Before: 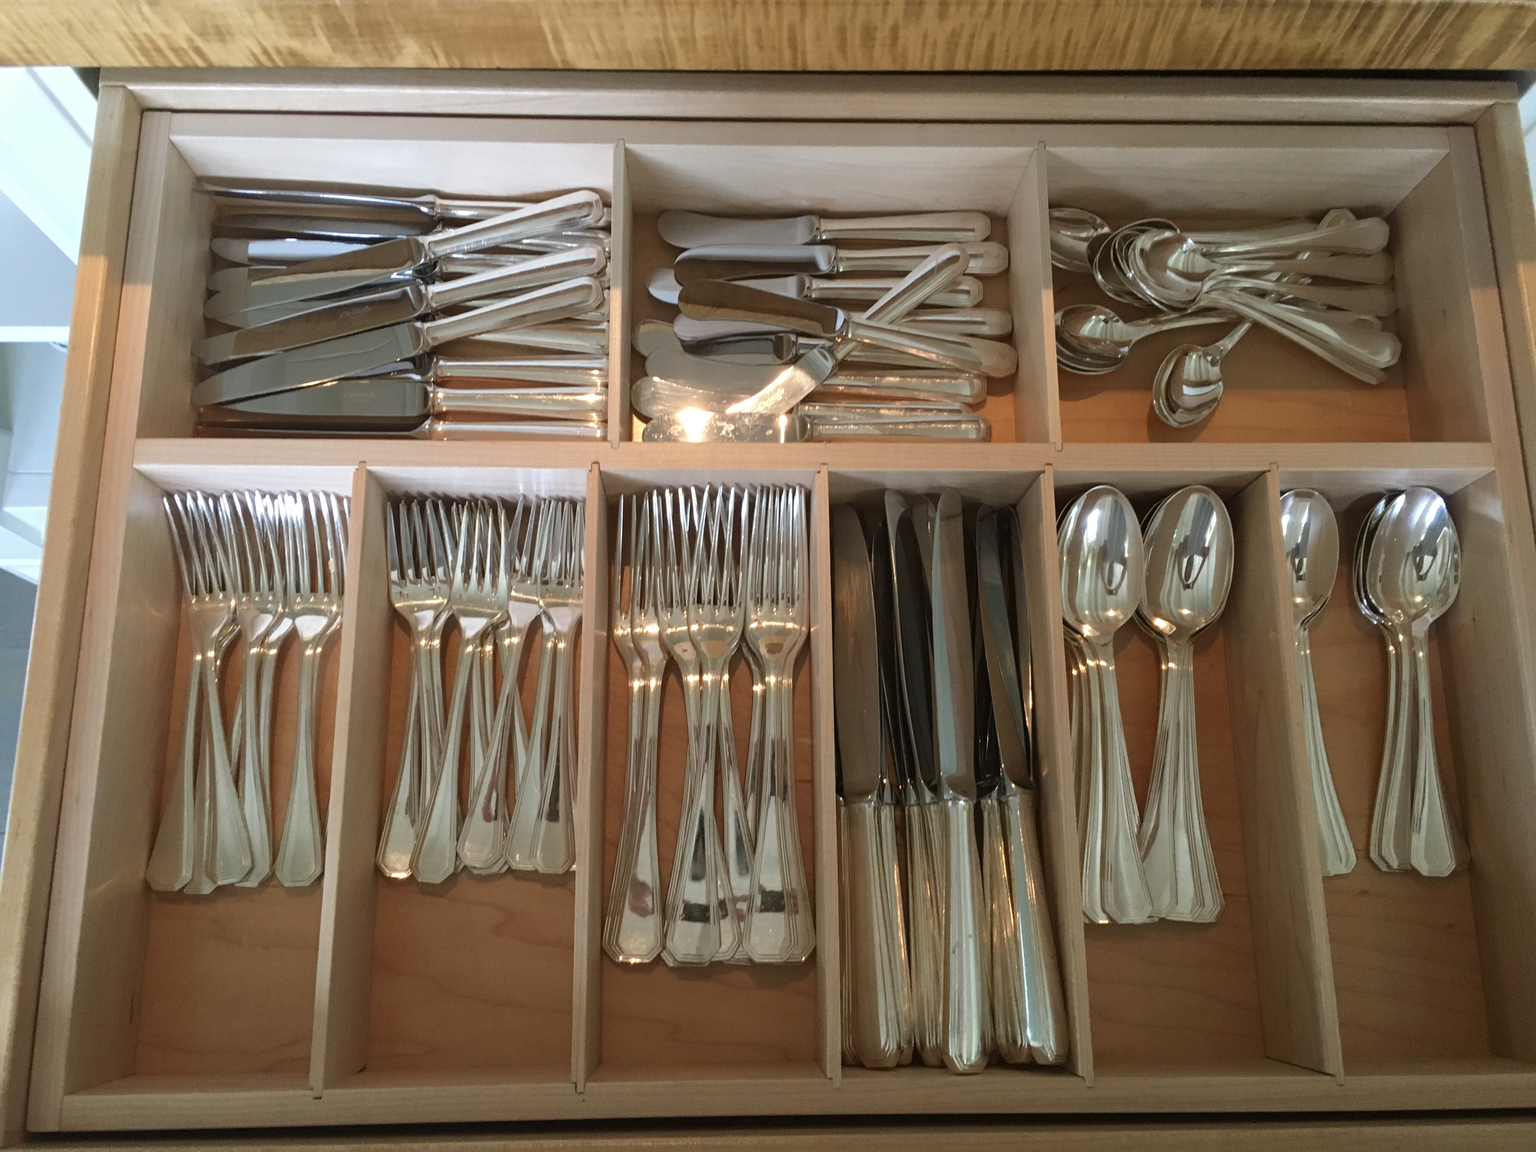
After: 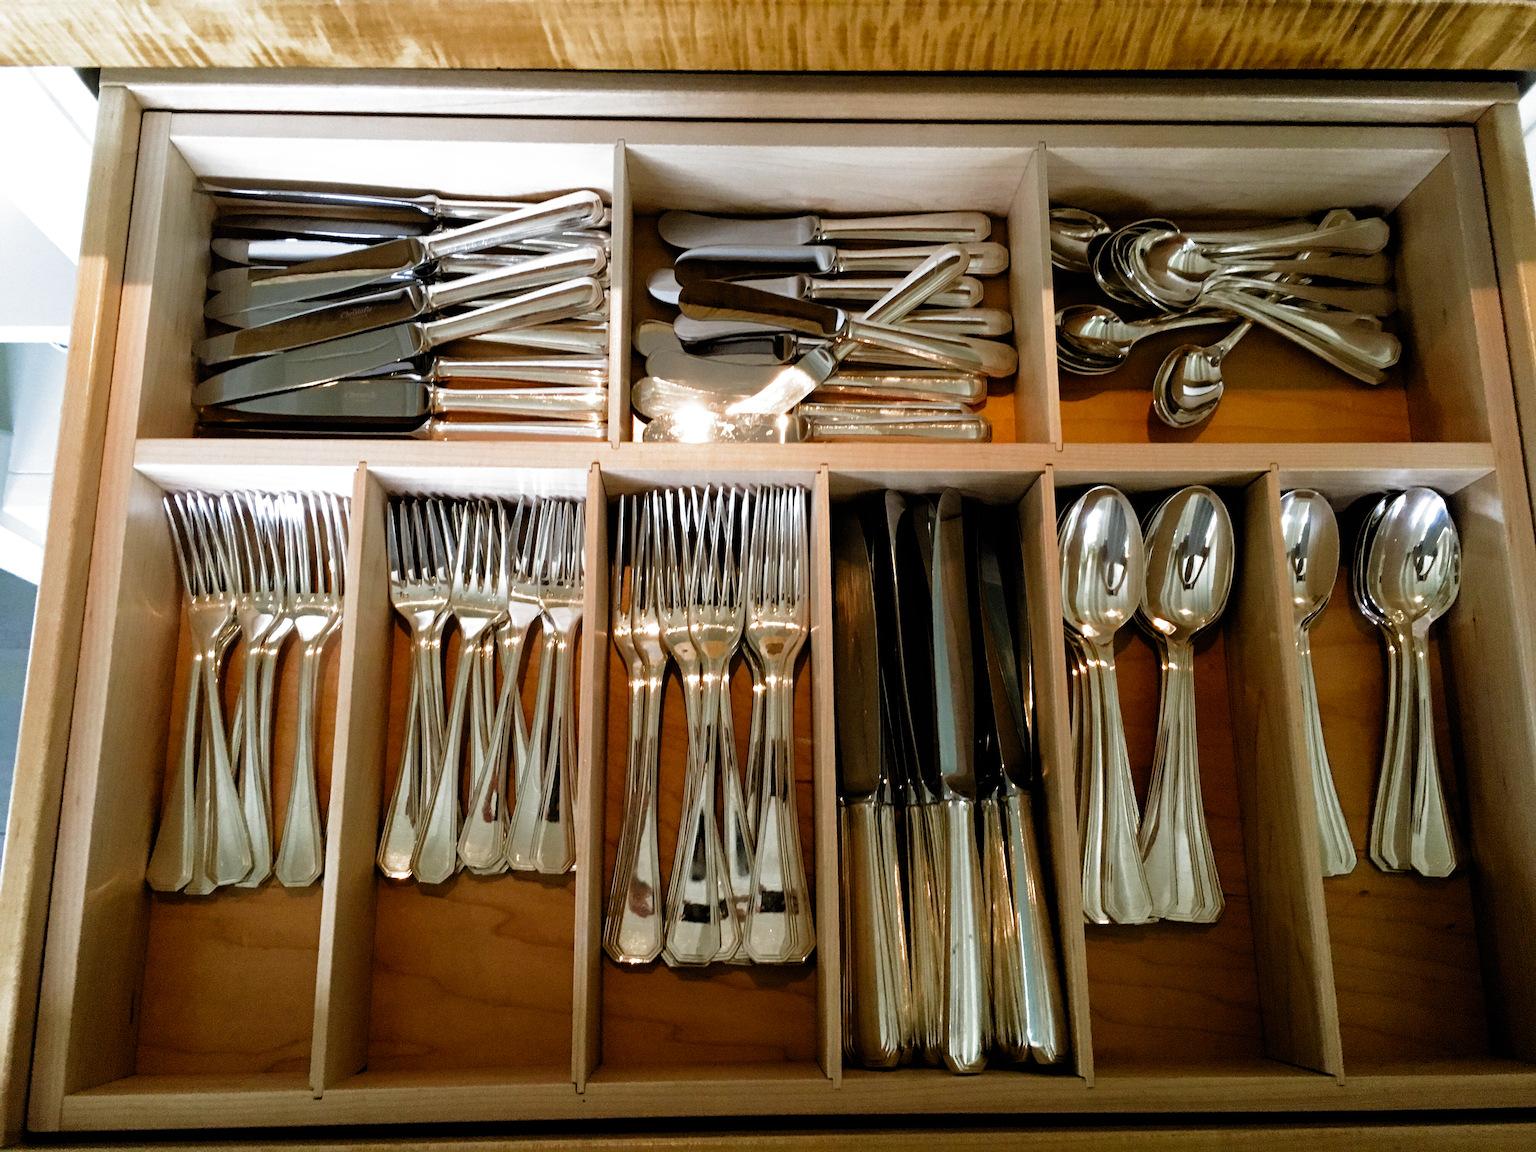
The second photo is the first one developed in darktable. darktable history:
filmic rgb: black relative exposure -3.63 EV, white relative exposure 2.13 EV, hardness 3.64, preserve chrominance no, color science v4 (2020), type of noise poissonian
